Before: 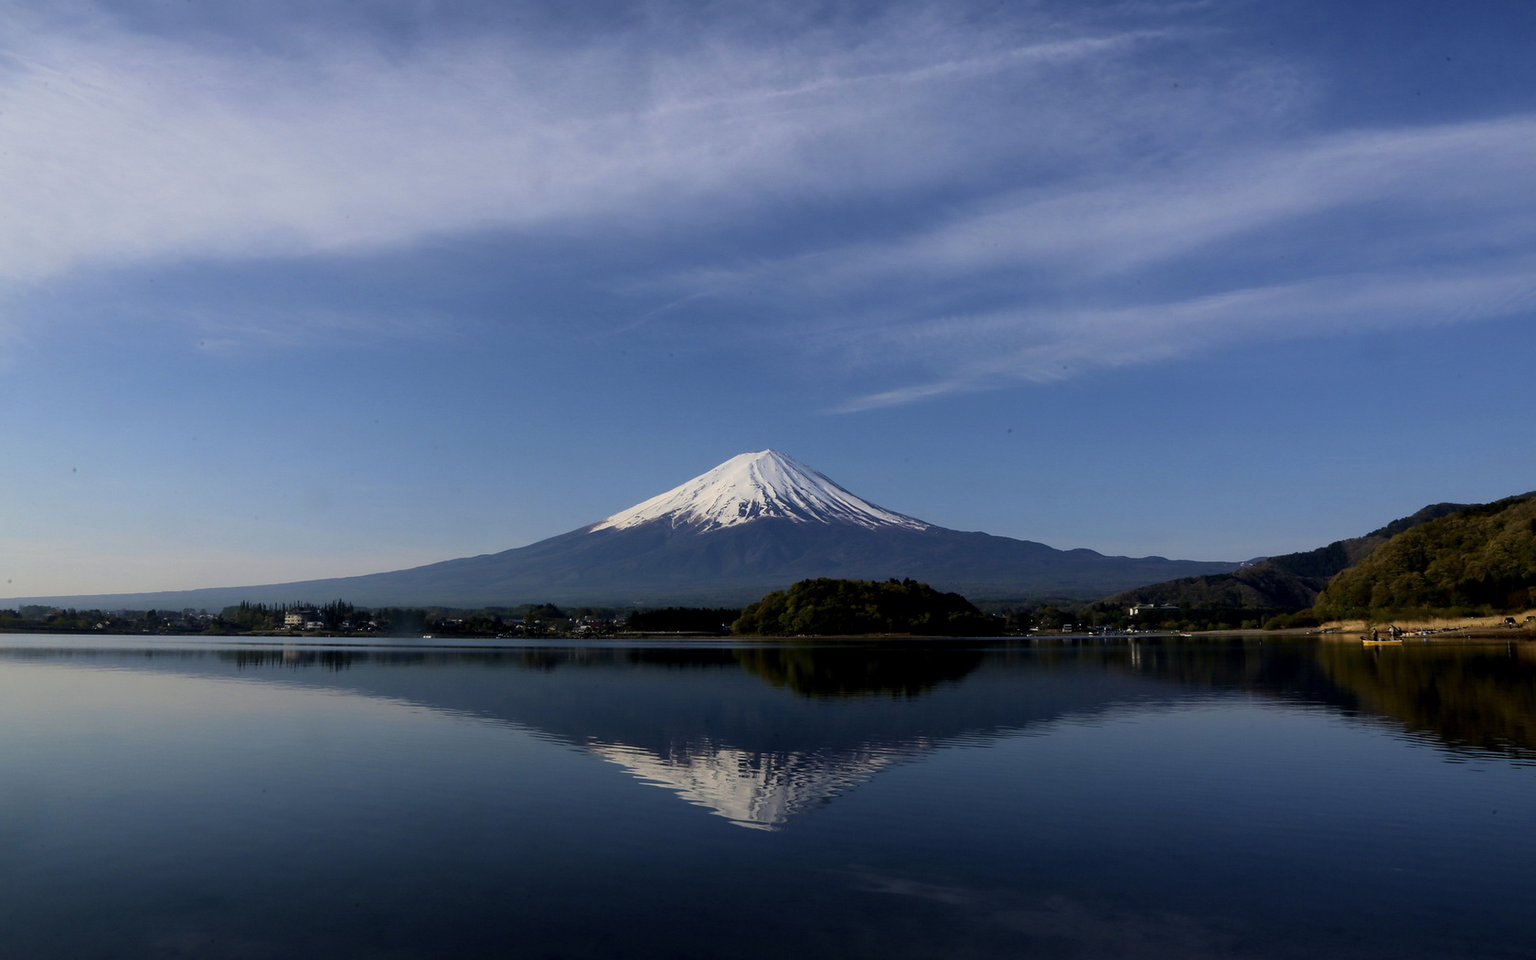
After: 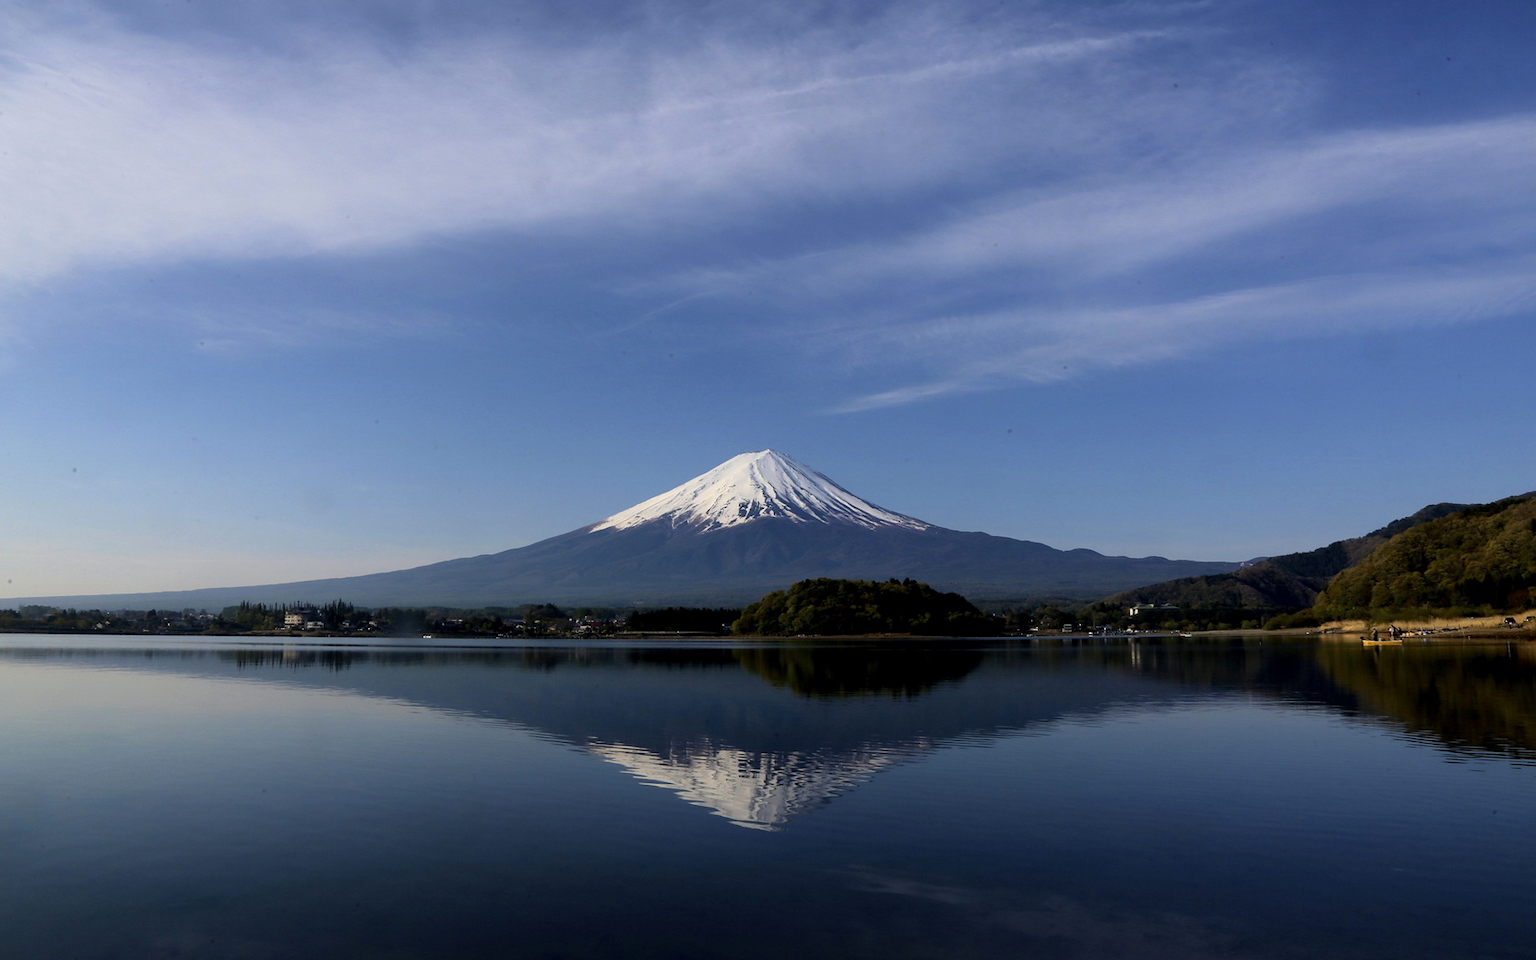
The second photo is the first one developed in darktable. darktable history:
exposure: exposure 0.206 EV, compensate exposure bias true, compensate highlight preservation false
